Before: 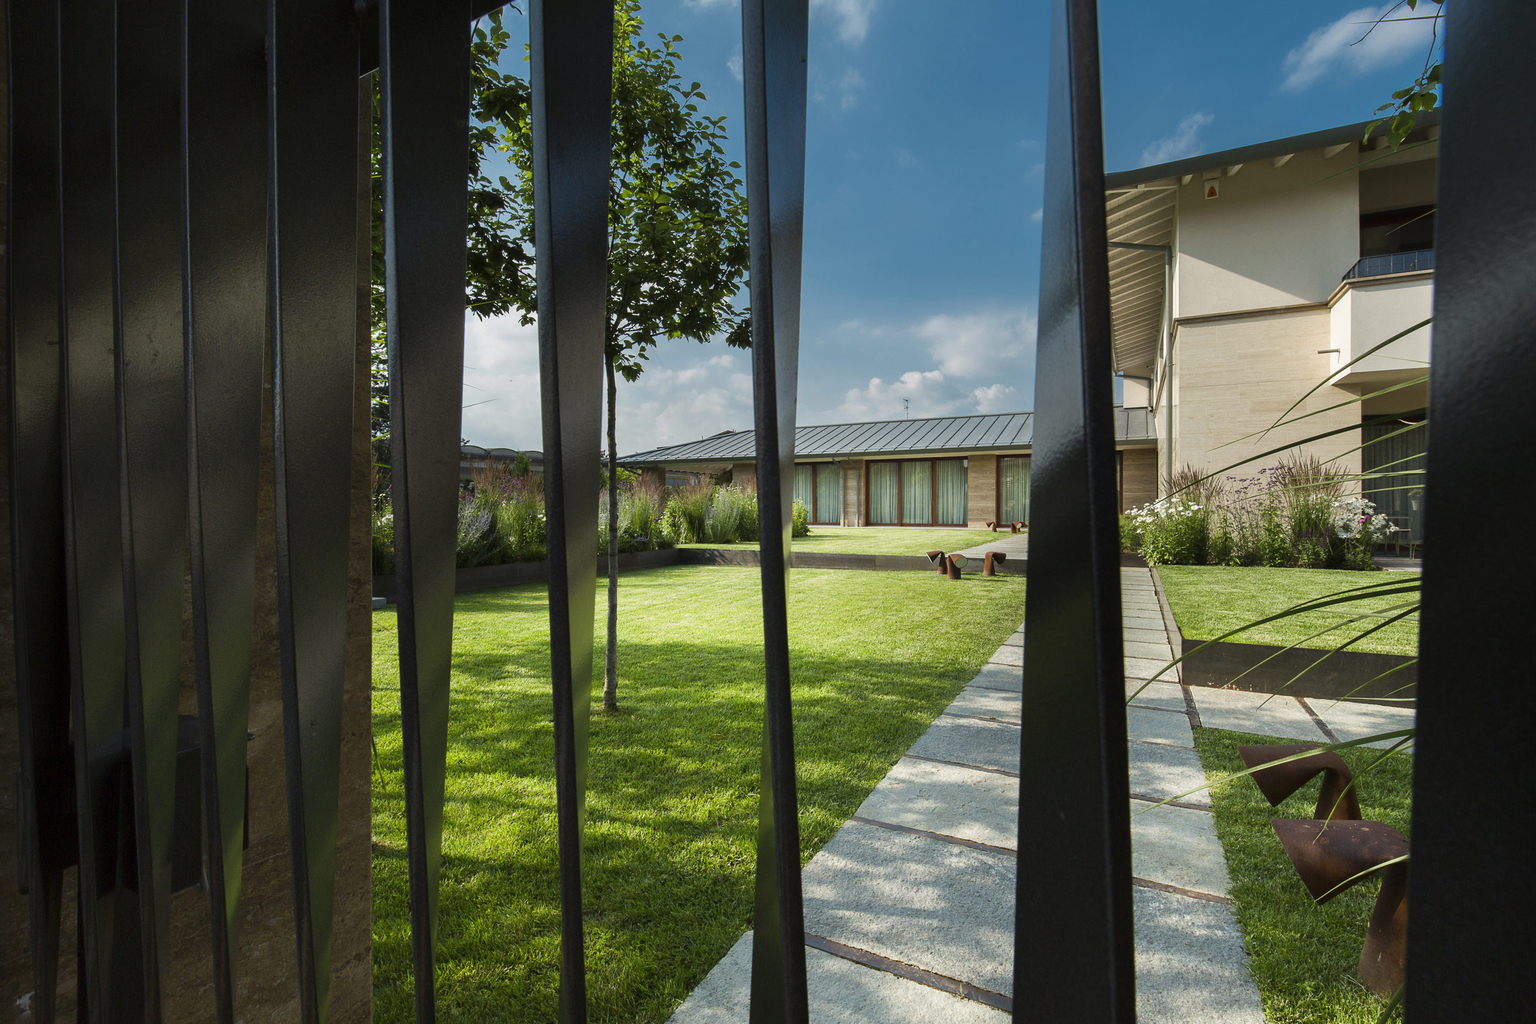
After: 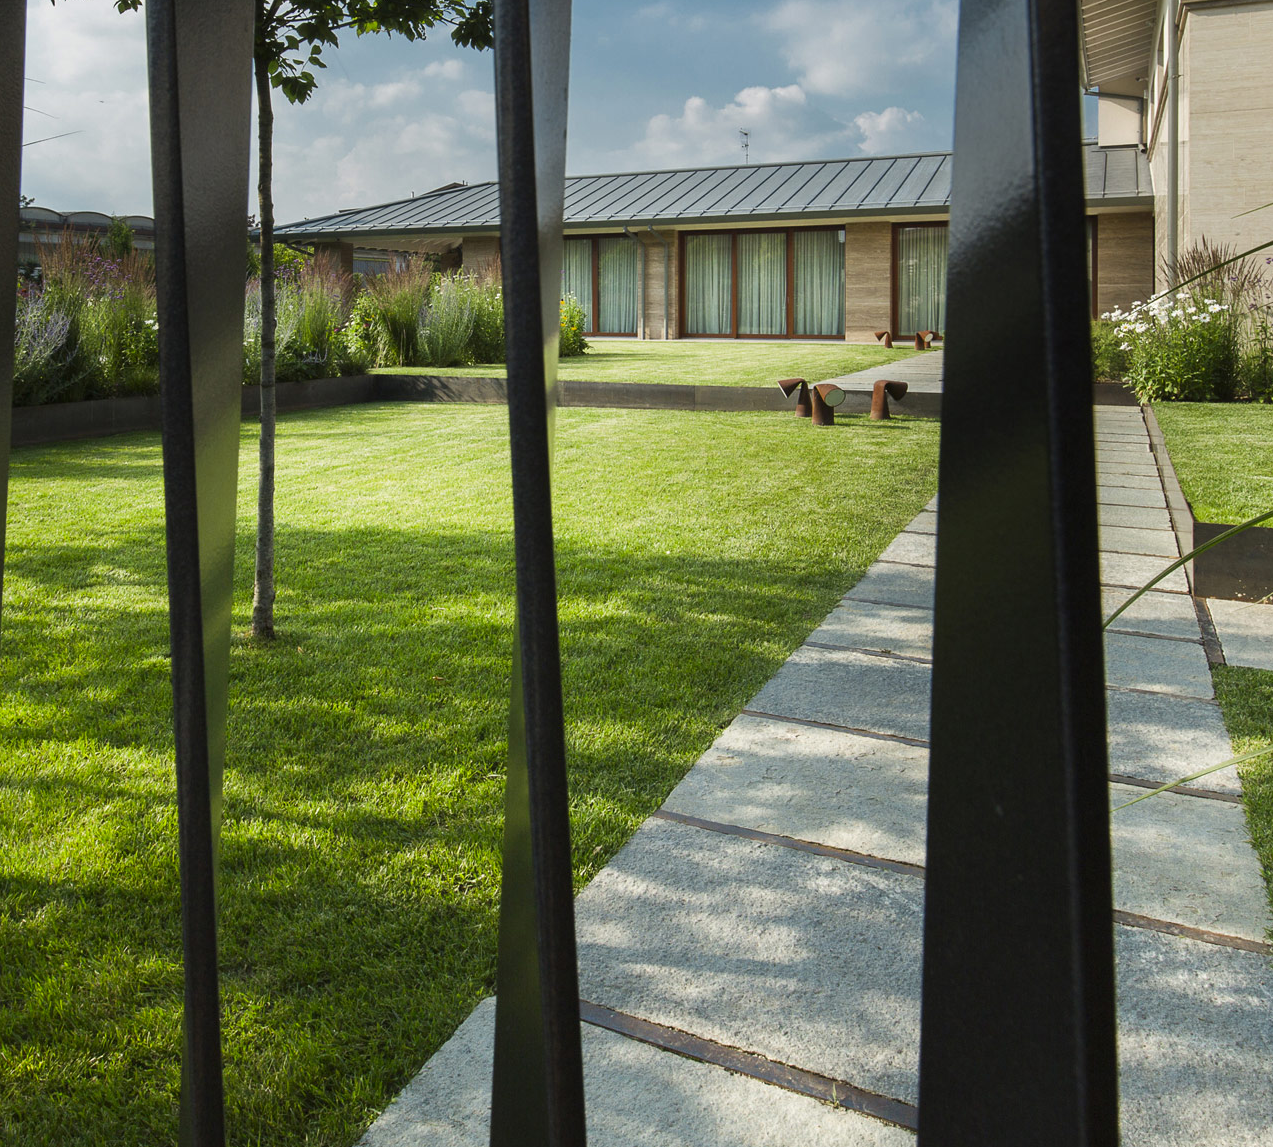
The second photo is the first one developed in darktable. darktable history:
vibrance: on, module defaults
crop and rotate: left 29.237%, top 31.152%, right 19.807%
